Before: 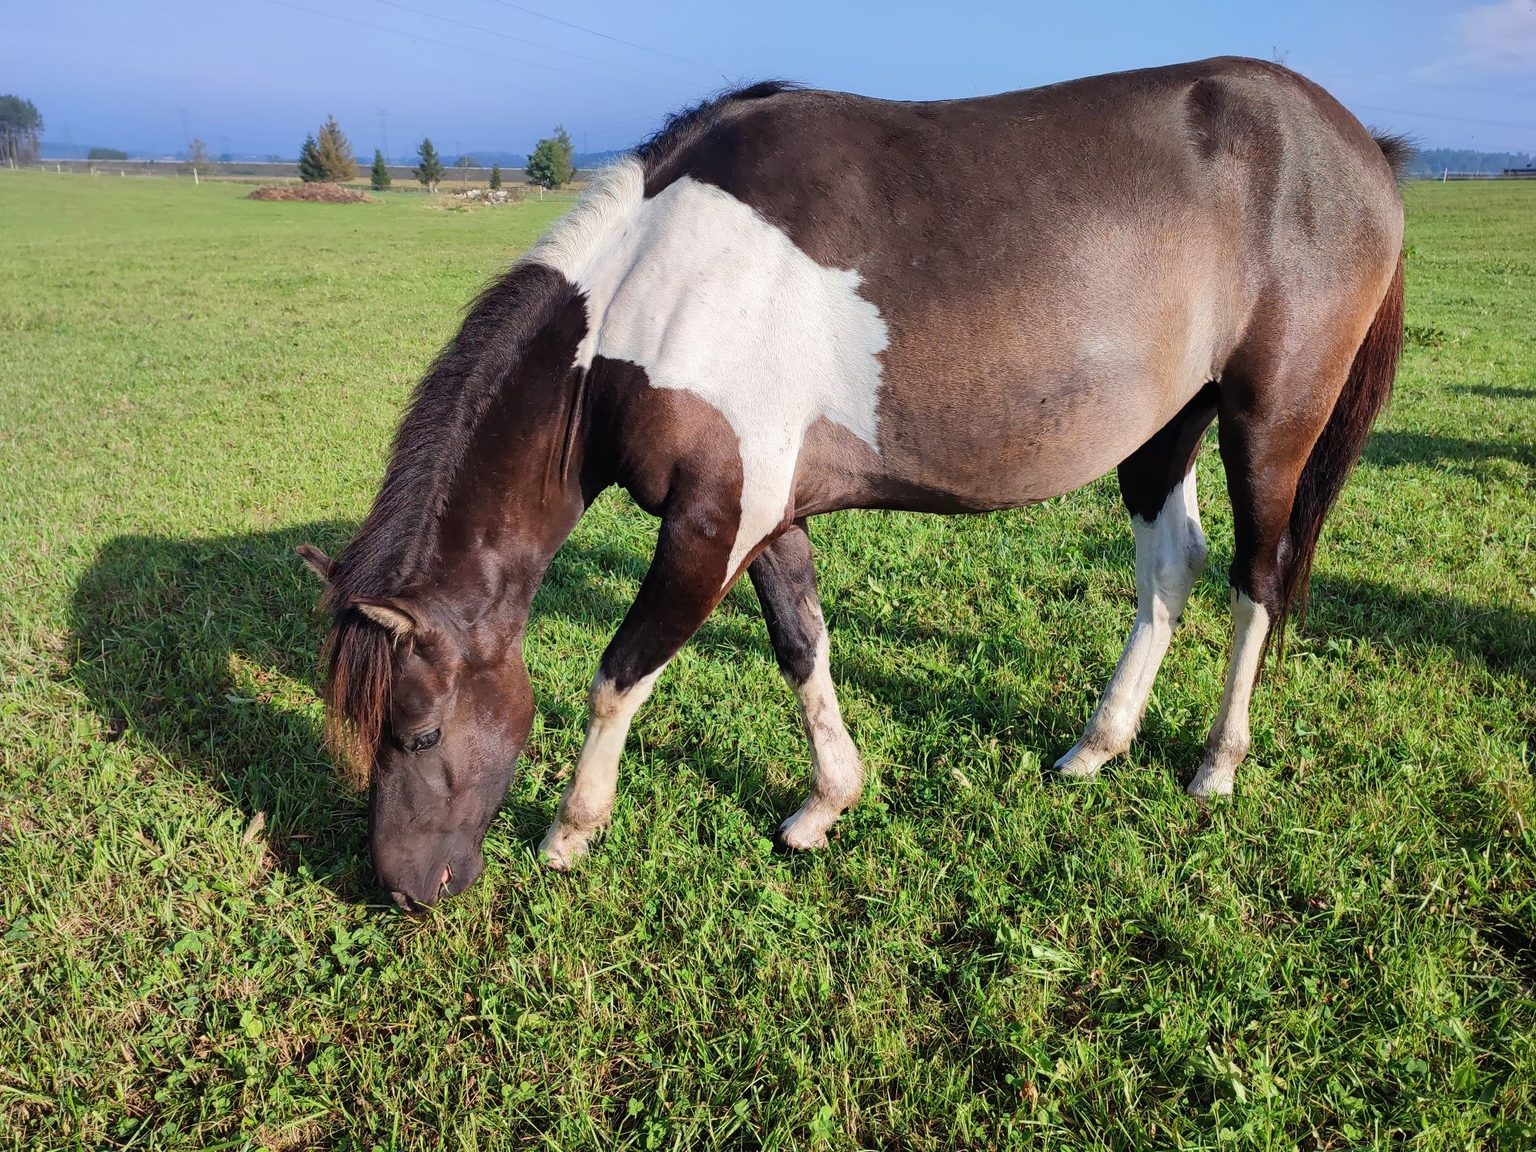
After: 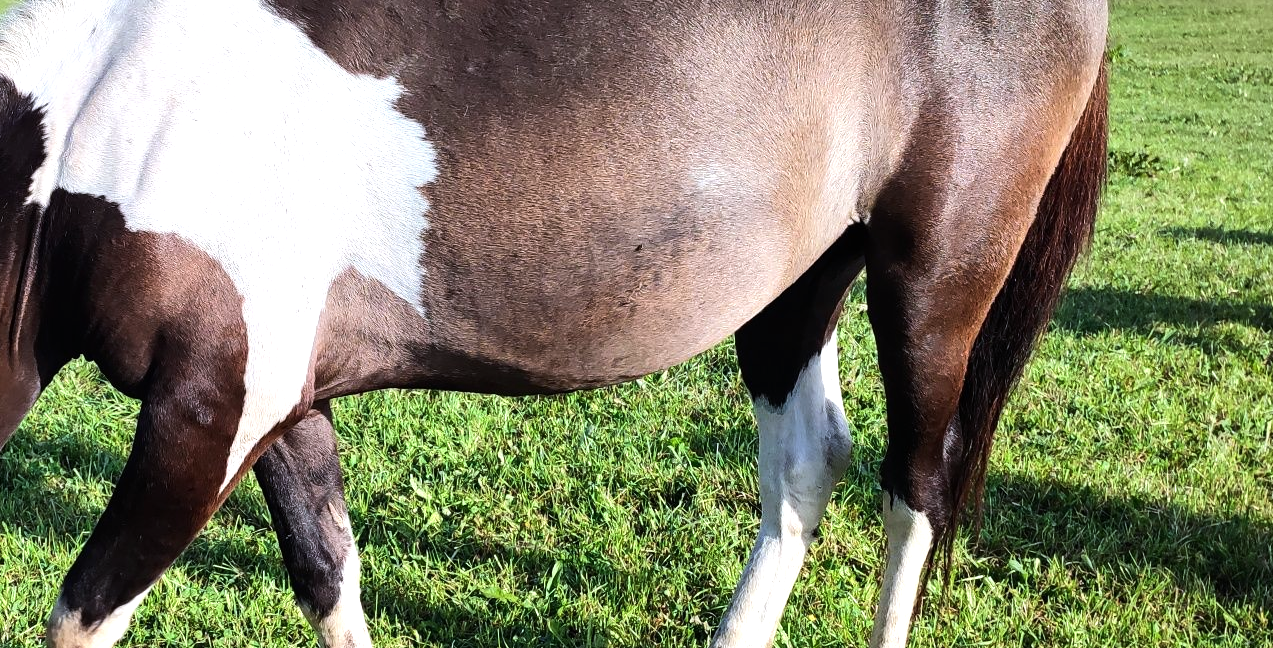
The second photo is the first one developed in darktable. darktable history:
white balance: red 0.967, blue 1.049
crop: left 36.005%, top 18.293%, right 0.31%, bottom 38.444%
tone equalizer: -8 EV -0.75 EV, -7 EV -0.7 EV, -6 EV -0.6 EV, -5 EV -0.4 EV, -3 EV 0.4 EV, -2 EV 0.6 EV, -1 EV 0.7 EV, +0 EV 0.75 EV, edges refinement/feathering 500, mask exposure compensation -1.57 EV, preserve details no
